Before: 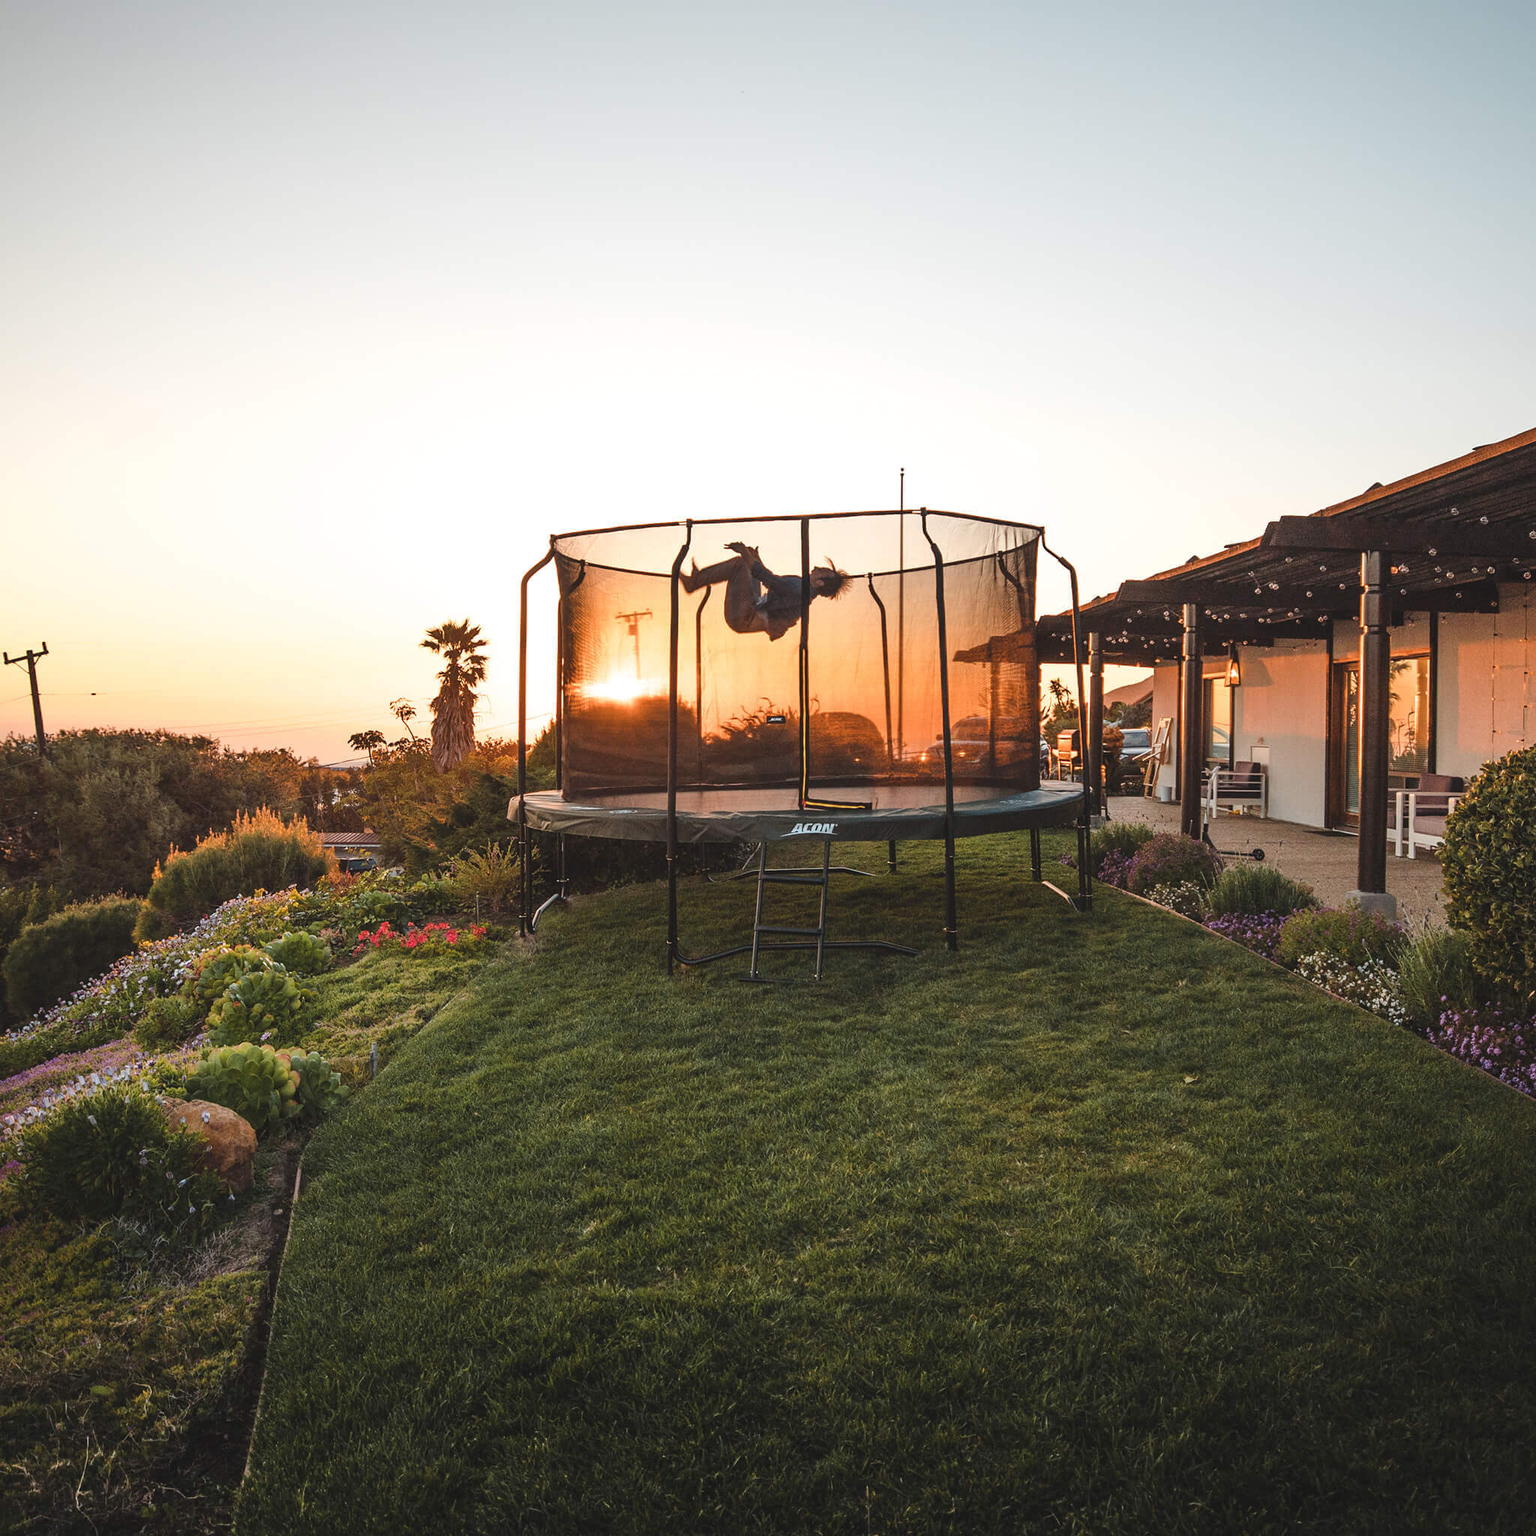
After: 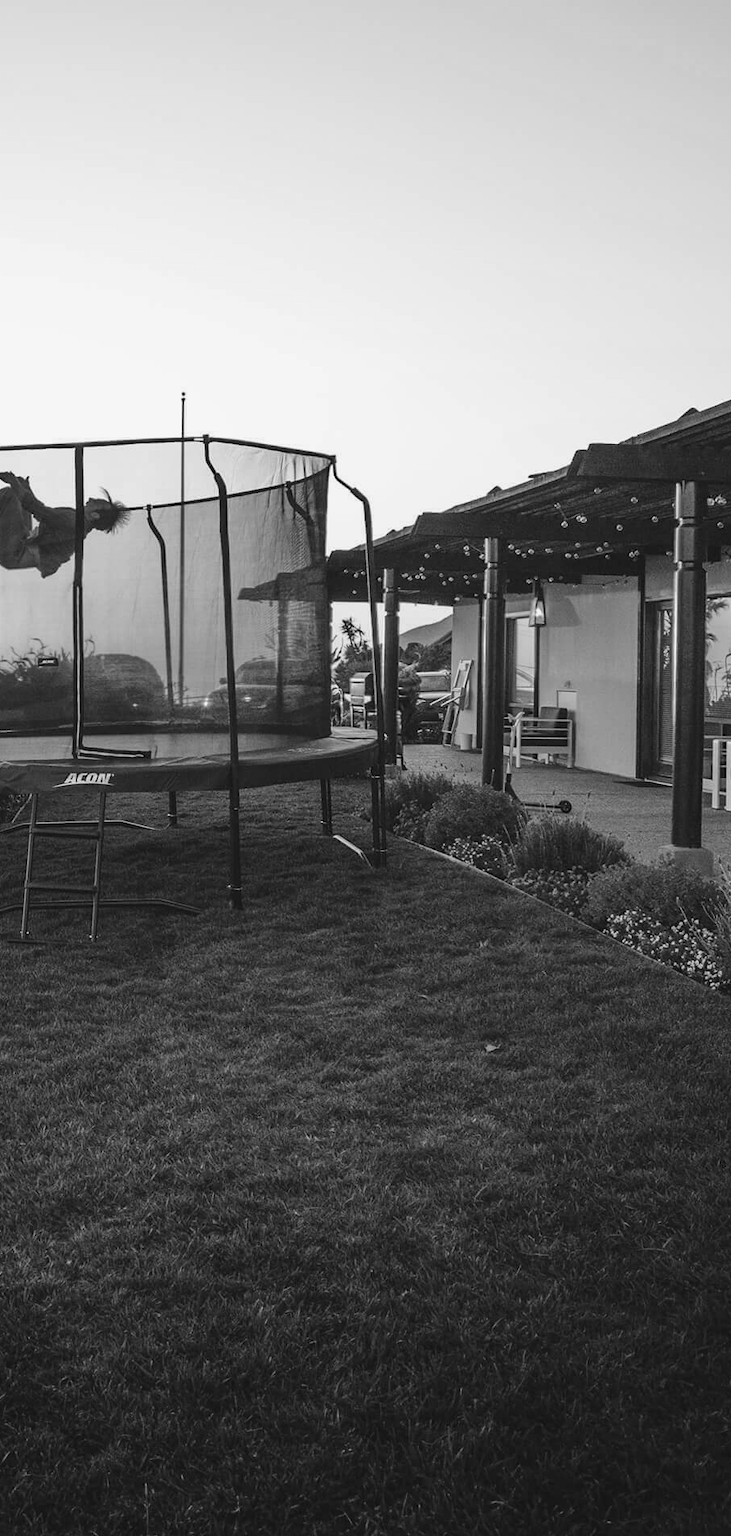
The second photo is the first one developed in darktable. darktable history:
crop: left 47.628%, top 6.643%, right 7.874%
color calibration: output gray [0.23, 0.37, 0.4, 0], gray › normalize channels true, illuminant same as pipeline (D50), adaptation XYZ, x 0.346, y 0.359, gamut compression 0
